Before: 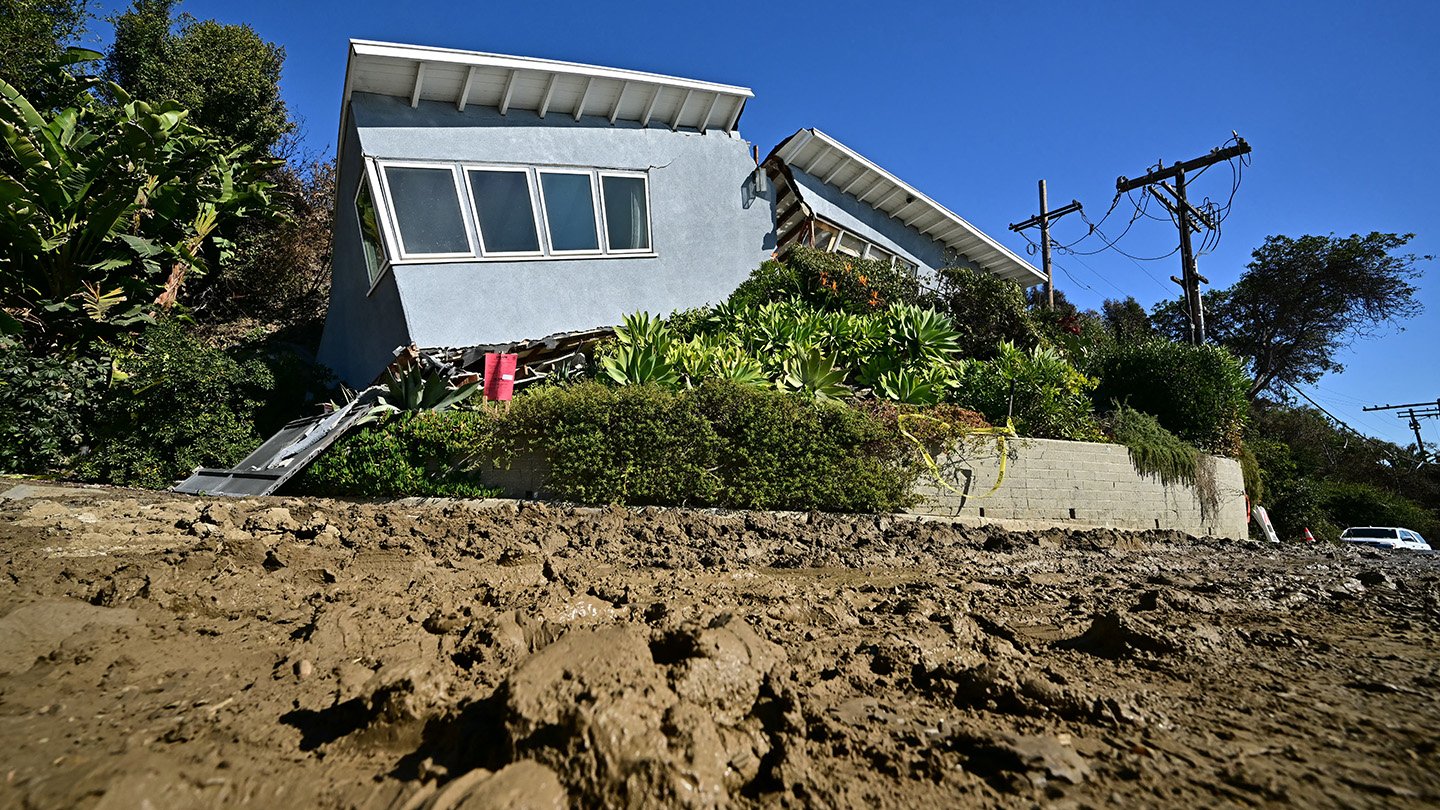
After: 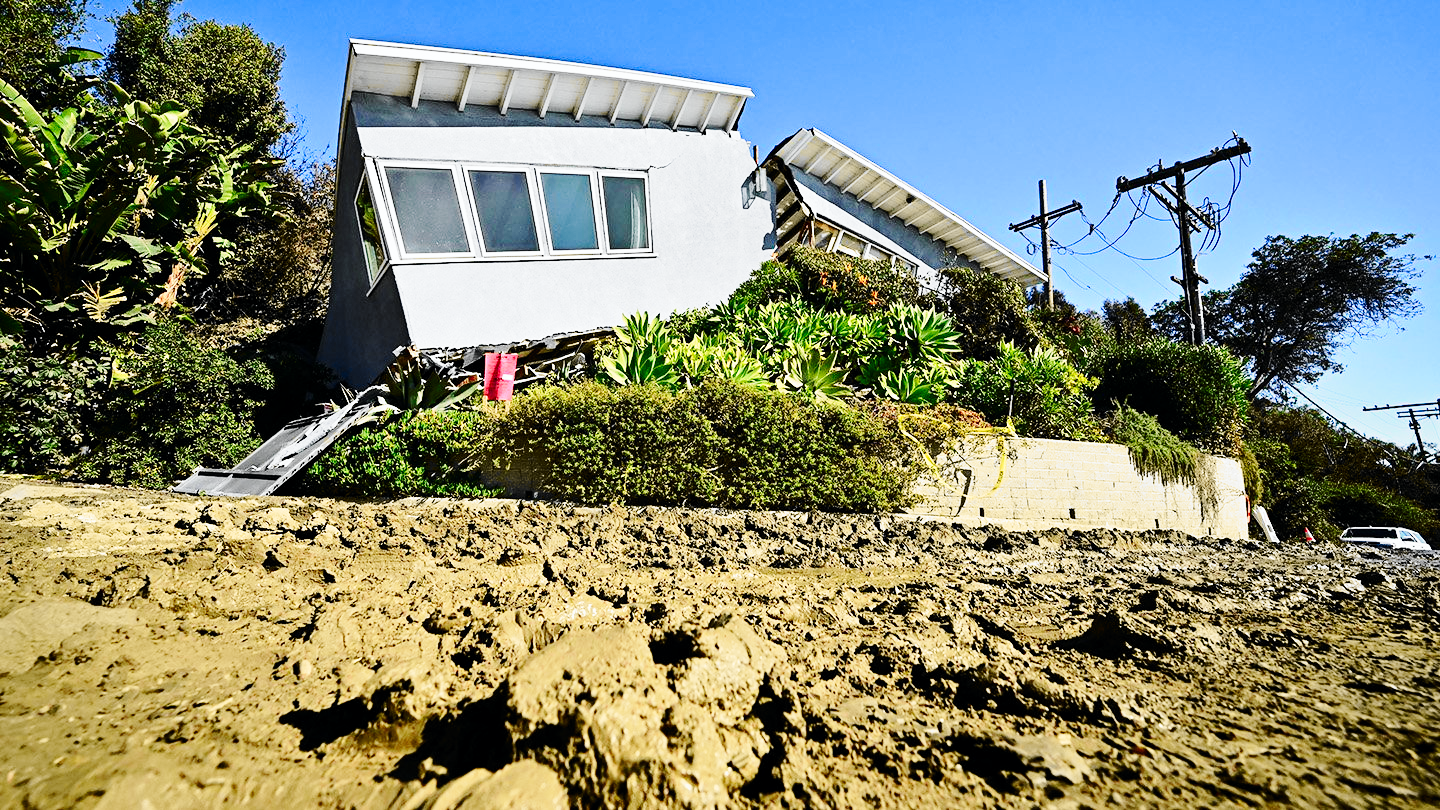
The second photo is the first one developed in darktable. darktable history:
exposure: black level correction 0.001, exposure 0.3 EV, compensate highlight preservation false
base curve: curves: ch0 [(0, 0) (0.028, 0.03) (0.121, 0.232) (0.46, 0.748) (0.859, 0.968) (1, 1)], preserve colors none
tone curve: curves: ch0 [(0, 0) (0.071, 0.047) (0.266, 0.26) (0.483, 0.554) (0.753, 0.811) (1, 0.983)]; ch1 [(0, 0) (0.346, 0.307) (0.408, 0.387) (0.463, 0.465) (0.482, 0.493) (0.502, 0.499) (0.517, 0.502) (0.55, 0.548) (0.597, 0.61) (0.651, 0.698) (1, 1)]; ch2 [(0, 0) (0.346, 0.34) (0.434, 0.46) (0.485, 0.494) (0.5, 0.498) (0.517, 0.506) (0.526, 0.545) (0.583, 0.61) (0.625, 0.659) (1, 1)], color space Lab, independent channels, preserve colors none
